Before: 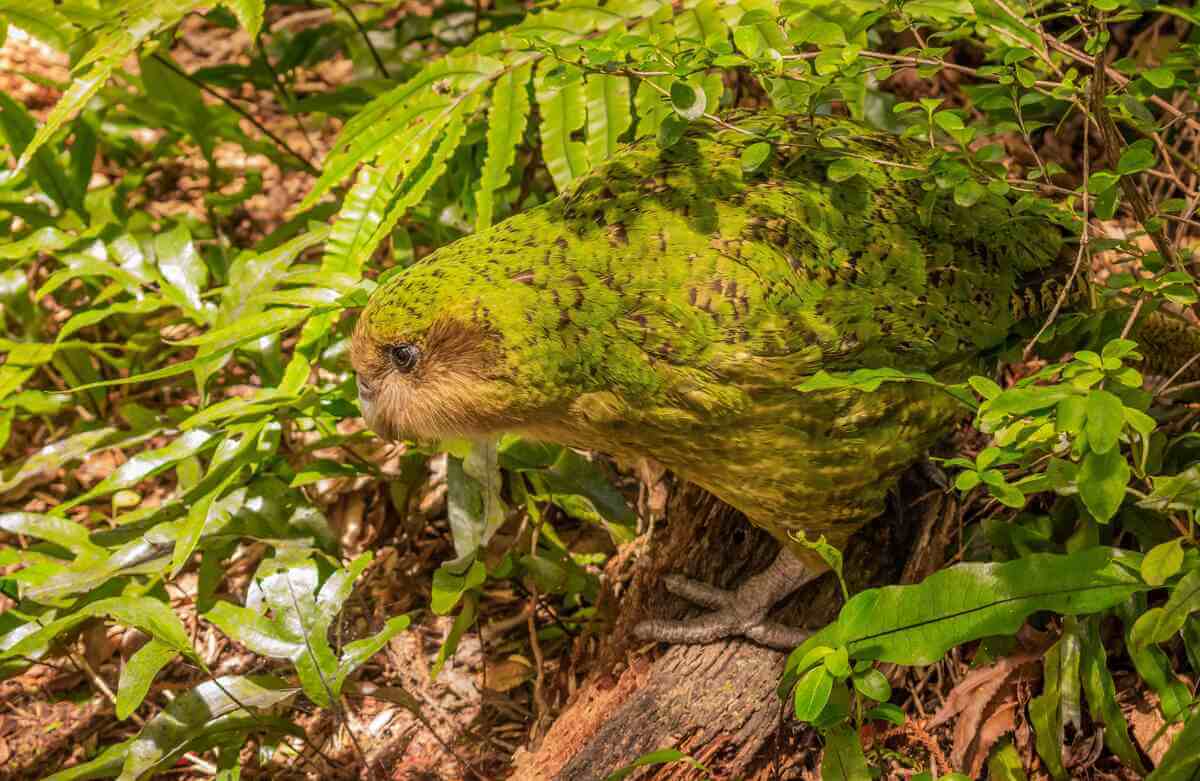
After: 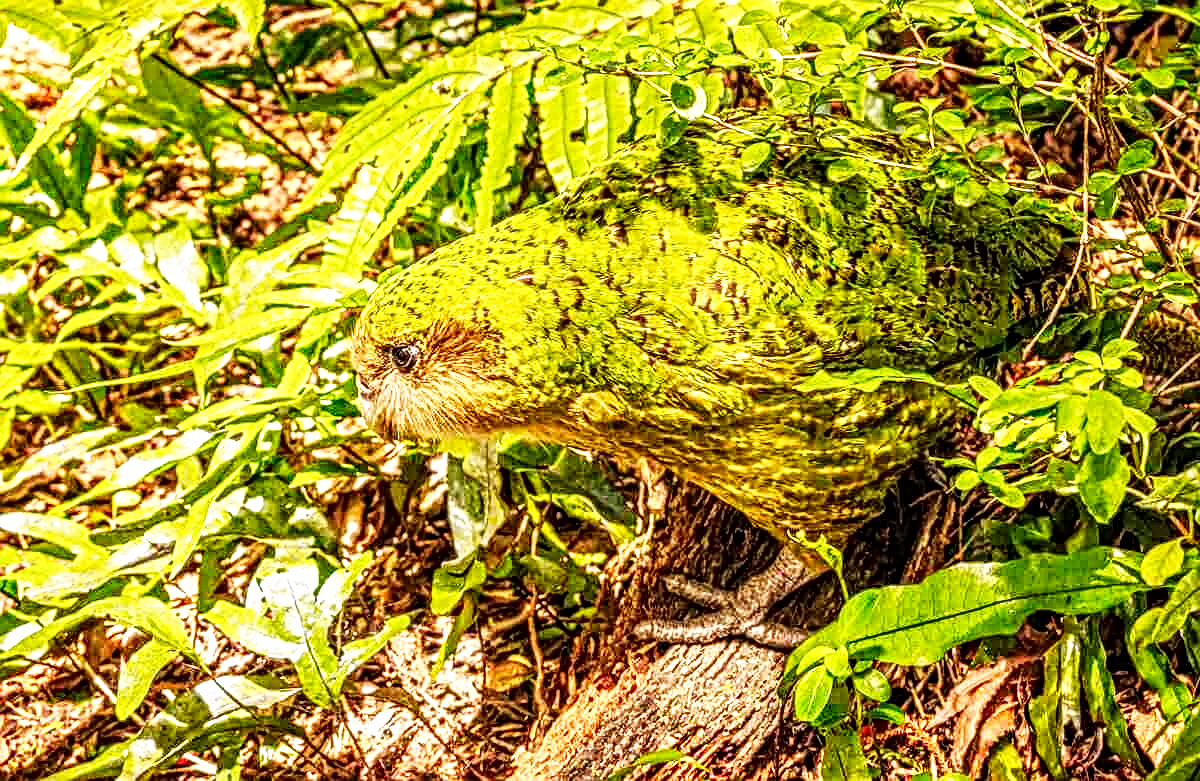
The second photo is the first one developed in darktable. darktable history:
base curve: curves: ch0 [(0, 0) (0.007, 0.004) (0.027, 0.03) (0.046, 0.07) (0.207, 0.54) (0.442, 0.872) (0.673, 0.972) (1, 1)], preserve colors none
local contrast: mode bilateral grid, contrast 20, coarseness 3, detail 300%, midtone range 0.2
